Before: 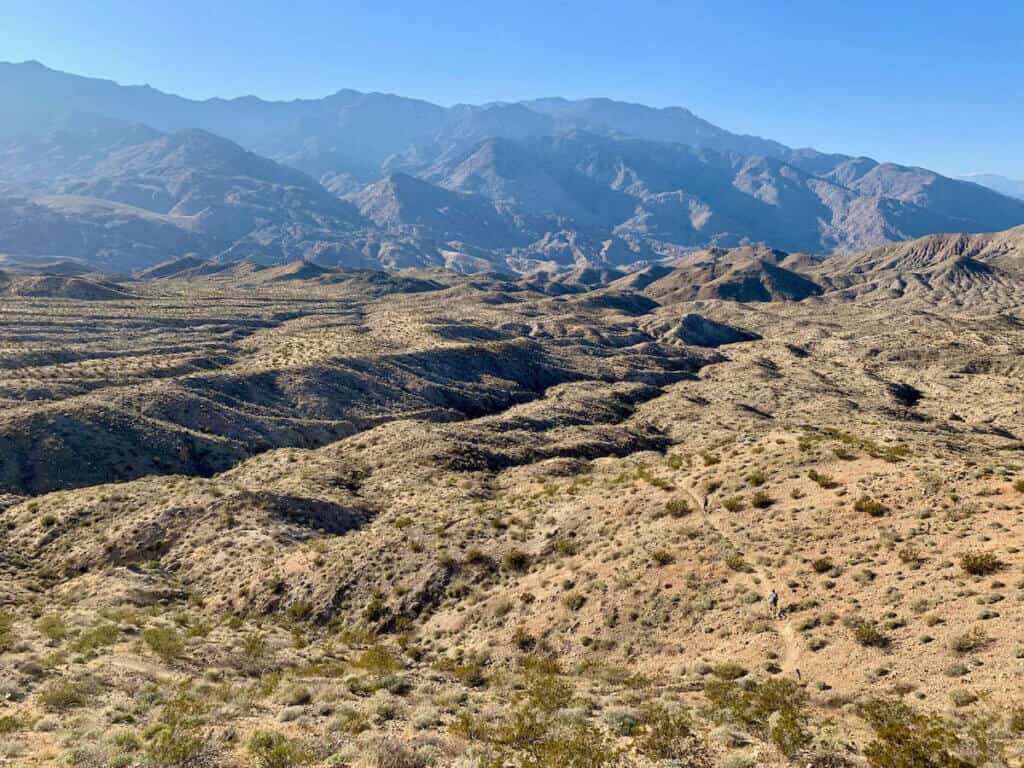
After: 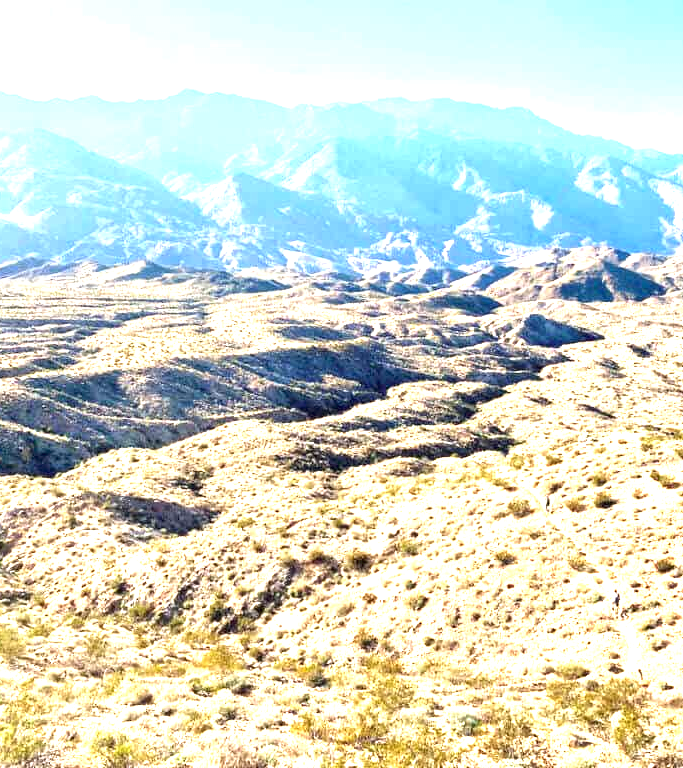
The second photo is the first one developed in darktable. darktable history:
crop and rotate: left 15.446%, right 17.836%
exposure: black level correction 0, exposure 2.088 EV, compensate exposure bias true, compensate highlight preservation false
